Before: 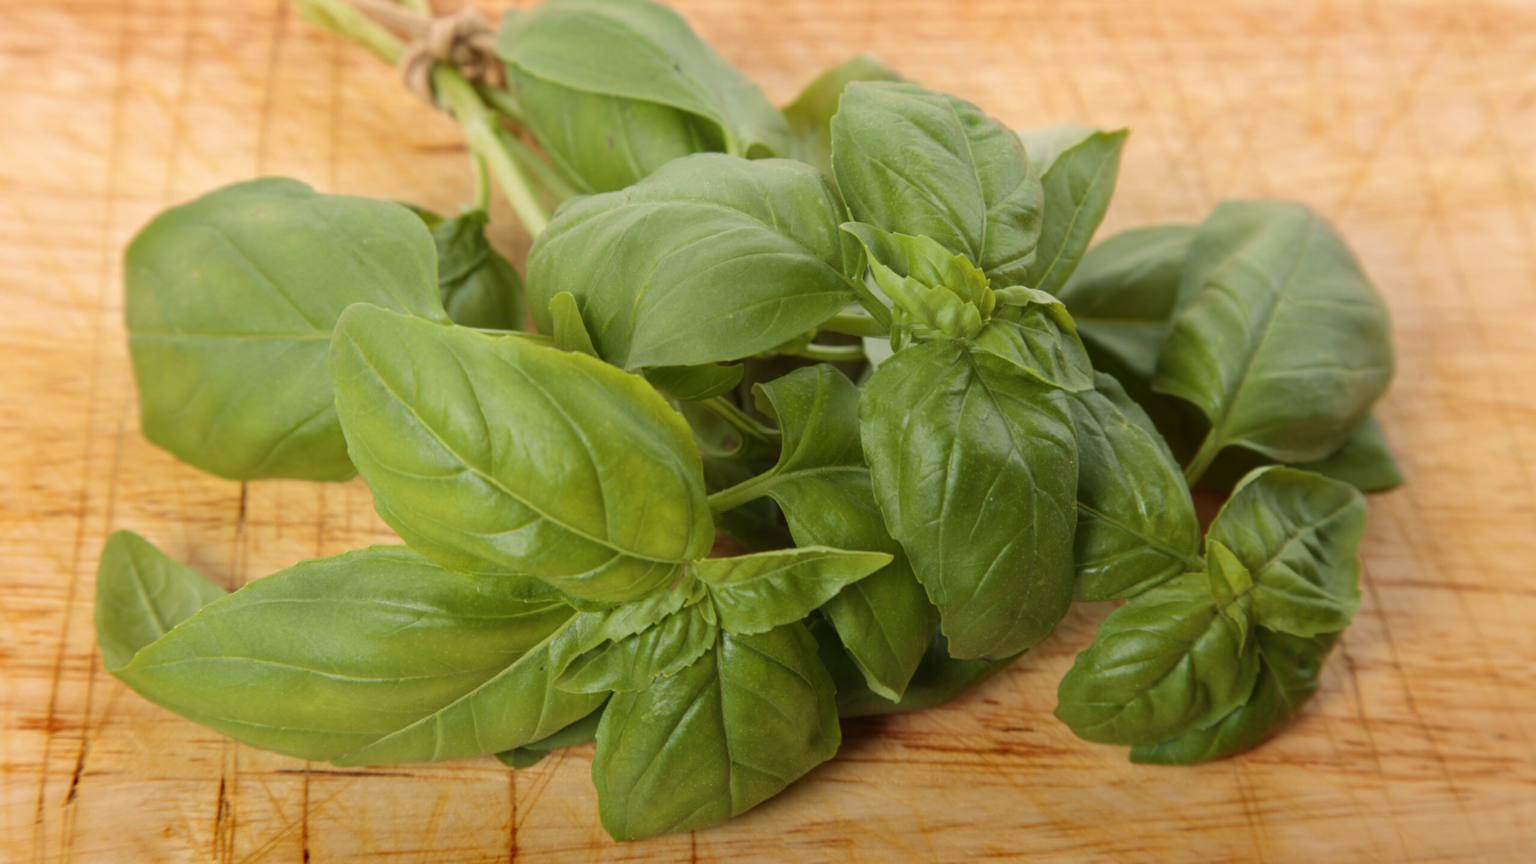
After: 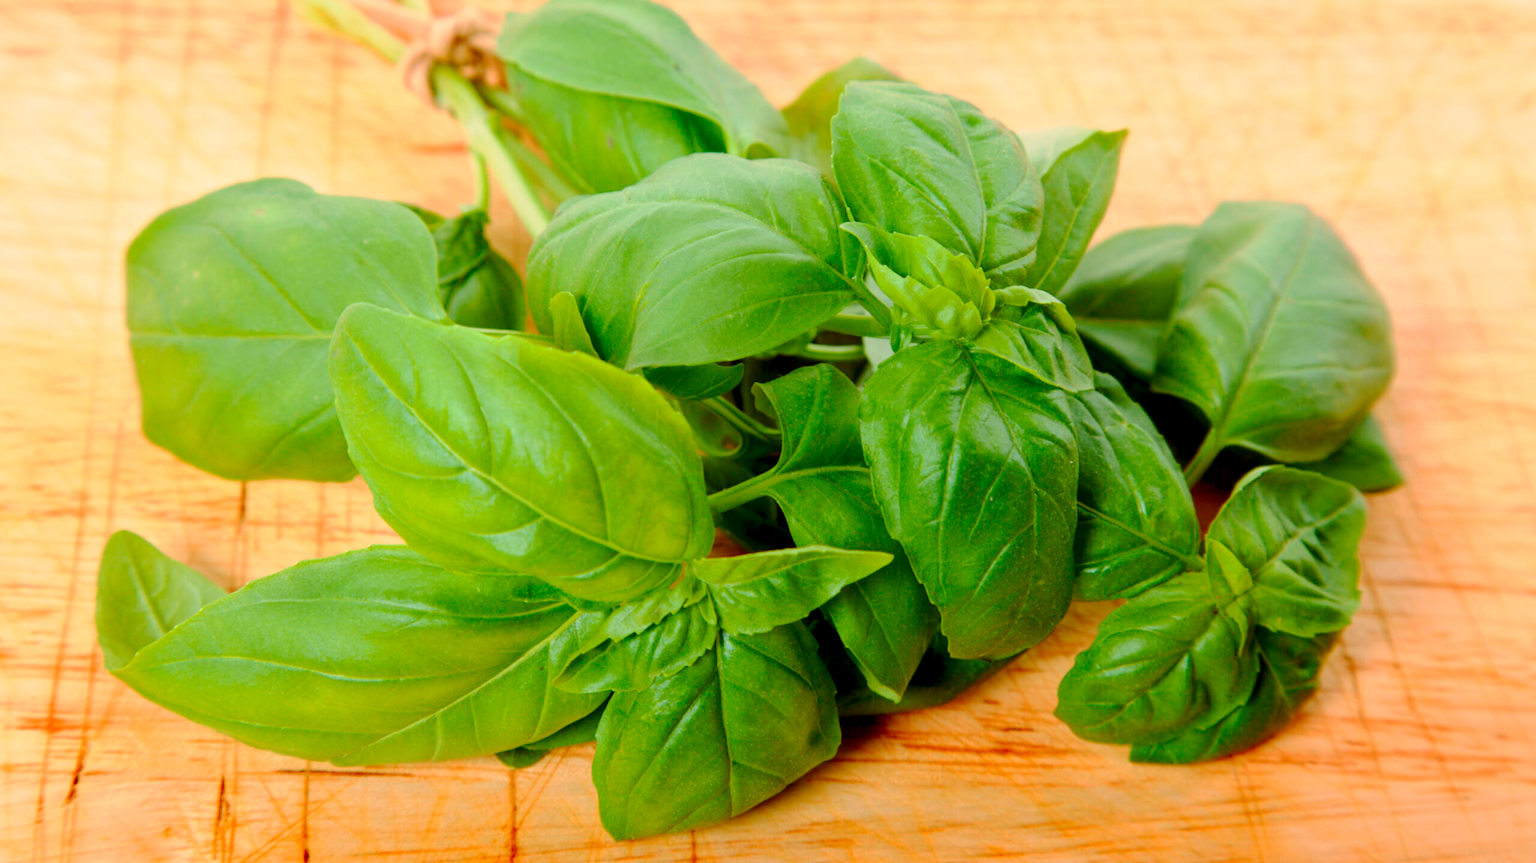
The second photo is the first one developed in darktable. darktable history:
tone curve: curves: ch0 [(0, 0) (0.003, 0.004) (0.011, 0.015) (0.025, 0.033) (0.044, 0.058) (0.069, 0.091) (0.1, 0.131) (0.136, 0.178) (0.177, 0.232) (0.224, 0.294) (0.277, 0.362) (0.335, 0.434) (0.399, 0.512) (0.468, 0.582) (0.543, 0.646) (0.623, 0.713) (0.709, 0.783) (0.801, 0.876) (0.898, 0.938) (1, 1)], preserve colors none
color look up table: target L [65.64, 47.12, 33.68, 100, 80.65, 75.32, 66.85, 58.37, 56.53, 42.89, 41.3, 27.21, 70.94, 58.8, 50.04, 50.72, 35.27, 25.1, 23.71, 6.125, 63.73, 48.54, 42.16, 26.97, 0 ×25], target a [-30.43, -51.52, -16.52, -0.001, 0.223, 7.253, 26.92, 26.9, 50.37, -0.429, 65.92, 19.58, -0.142, -0.288, 15.41, 65.25, 18.73, 36.78, 33.49, -0.037, -41.12, -23.02, -0.212, -1.065, 0 ×25], target b [69.56, 43.7, 33.73, 0.013, 1.064, 84.37, 76.83, 23.14, 67.81, 0.136, 40.05, 25.82, -1.186, -1.475, -37.14, -25.05, -68.36, -29.21, -81.97, -0.204, -3.574, -39.86, -37.37, -0.69, 0 ×25], num patches 24
